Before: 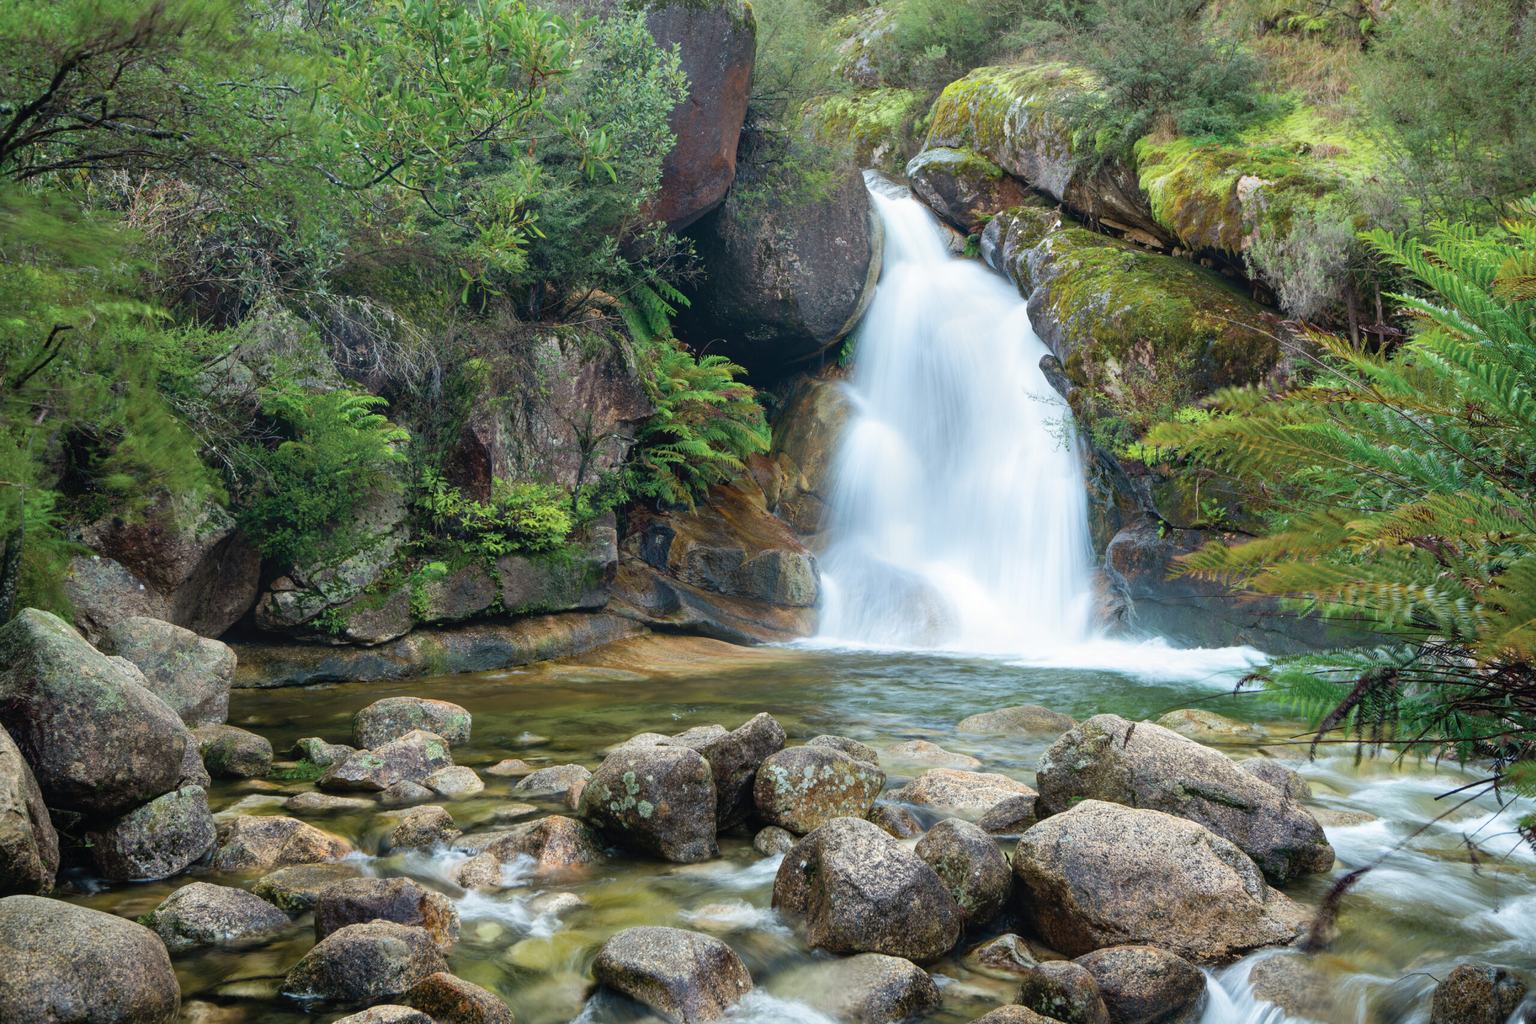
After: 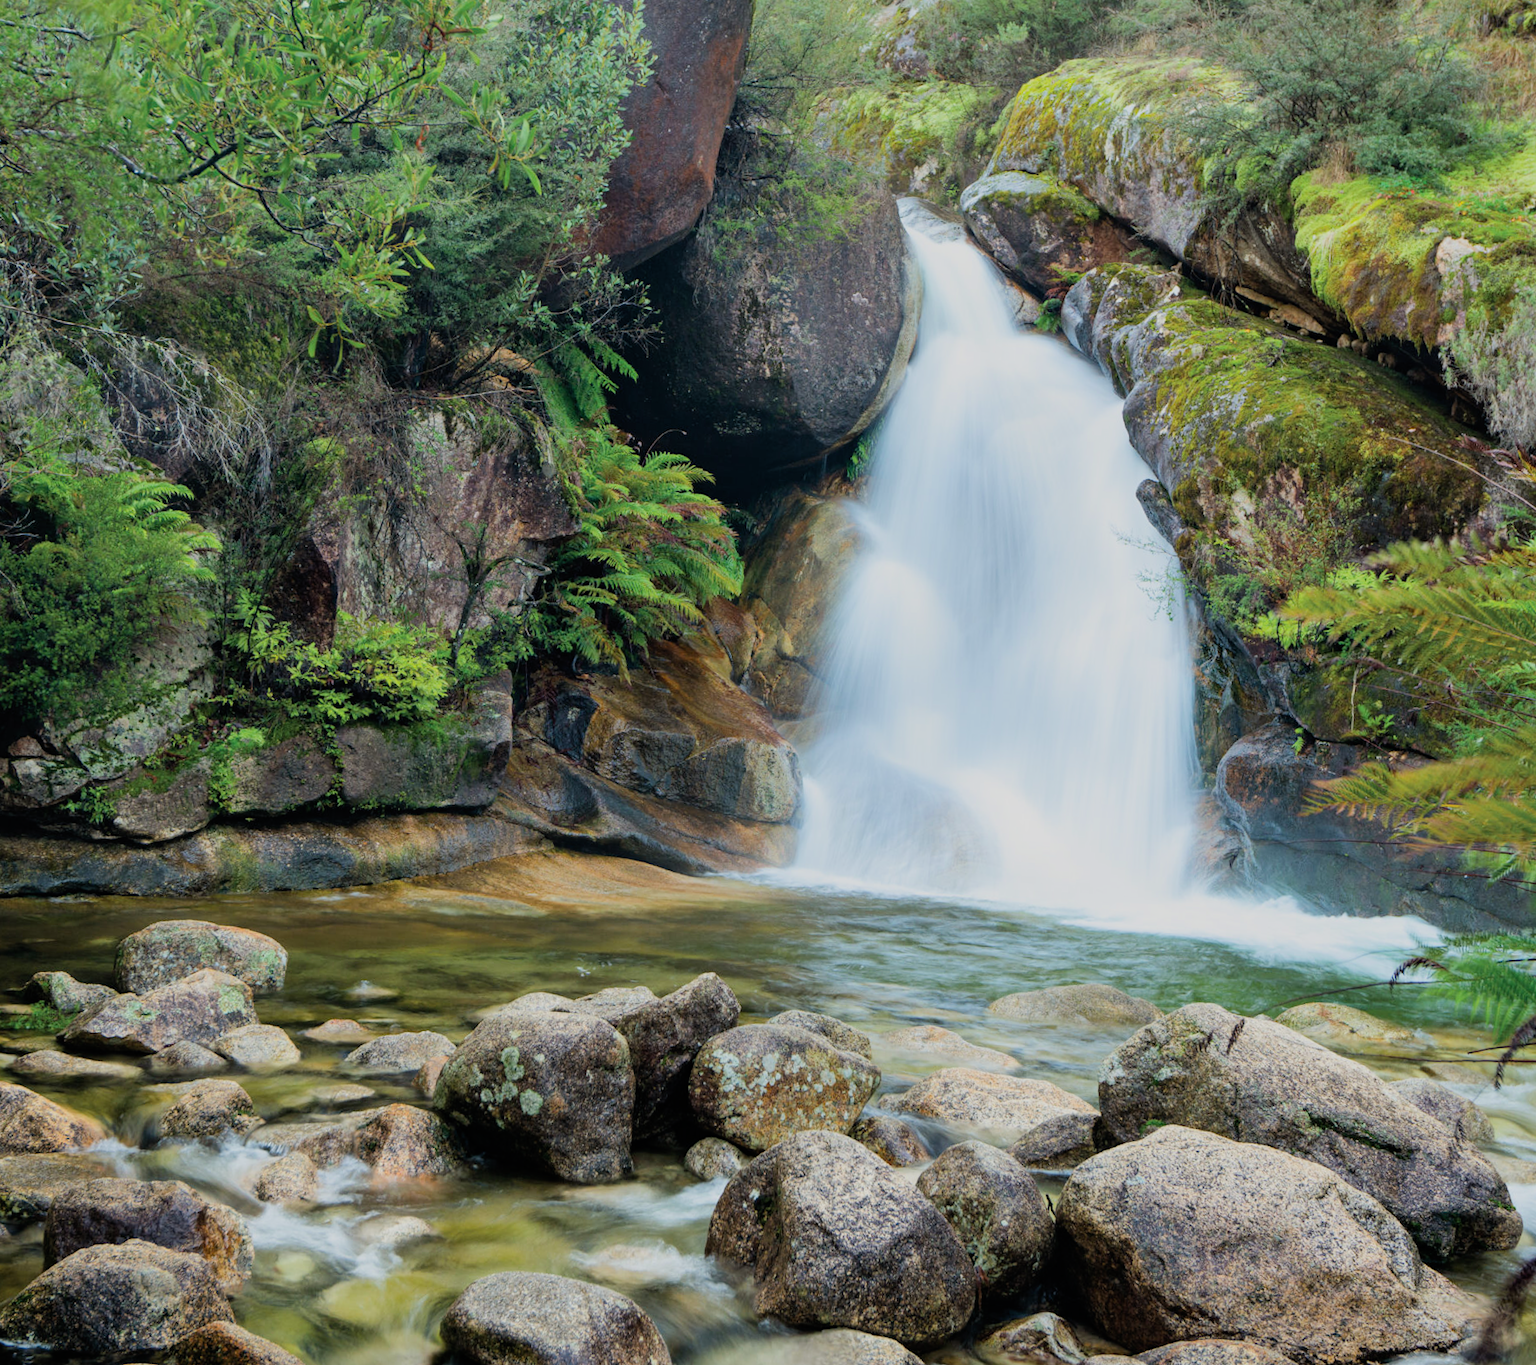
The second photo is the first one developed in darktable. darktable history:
crop and rotate: angle -3.27°, left 14.277%, top 0.028%, right 10.766%, bottom 0.028%
filmic rgb: black relative exposure -7.65 EV, white relative exposure 4.56 EV, hardness 3.61
contrast brightness saturation: contrast 0.1, brightness 0.03, saturation 0.09
